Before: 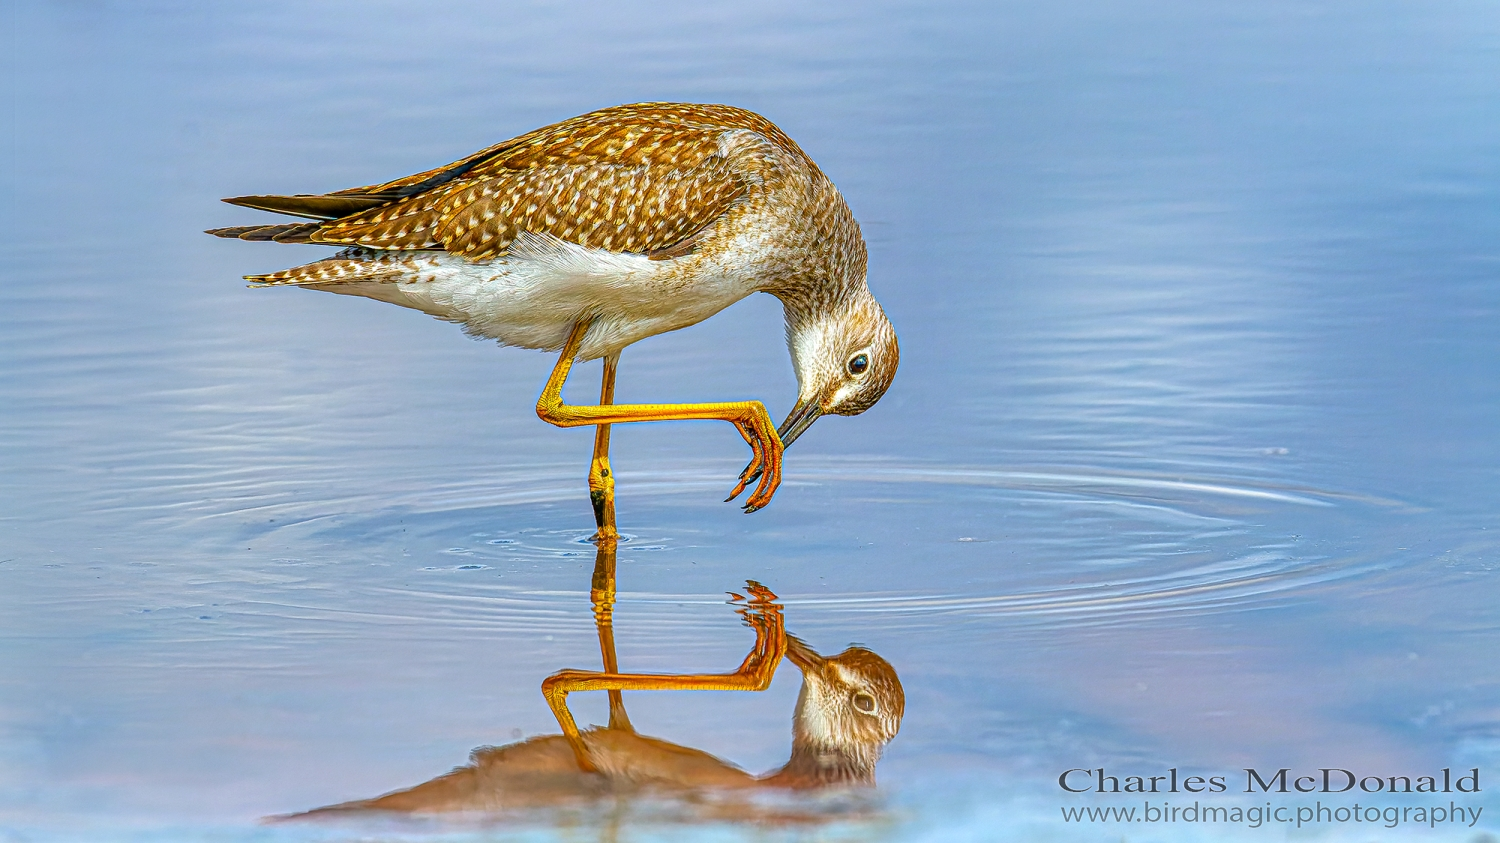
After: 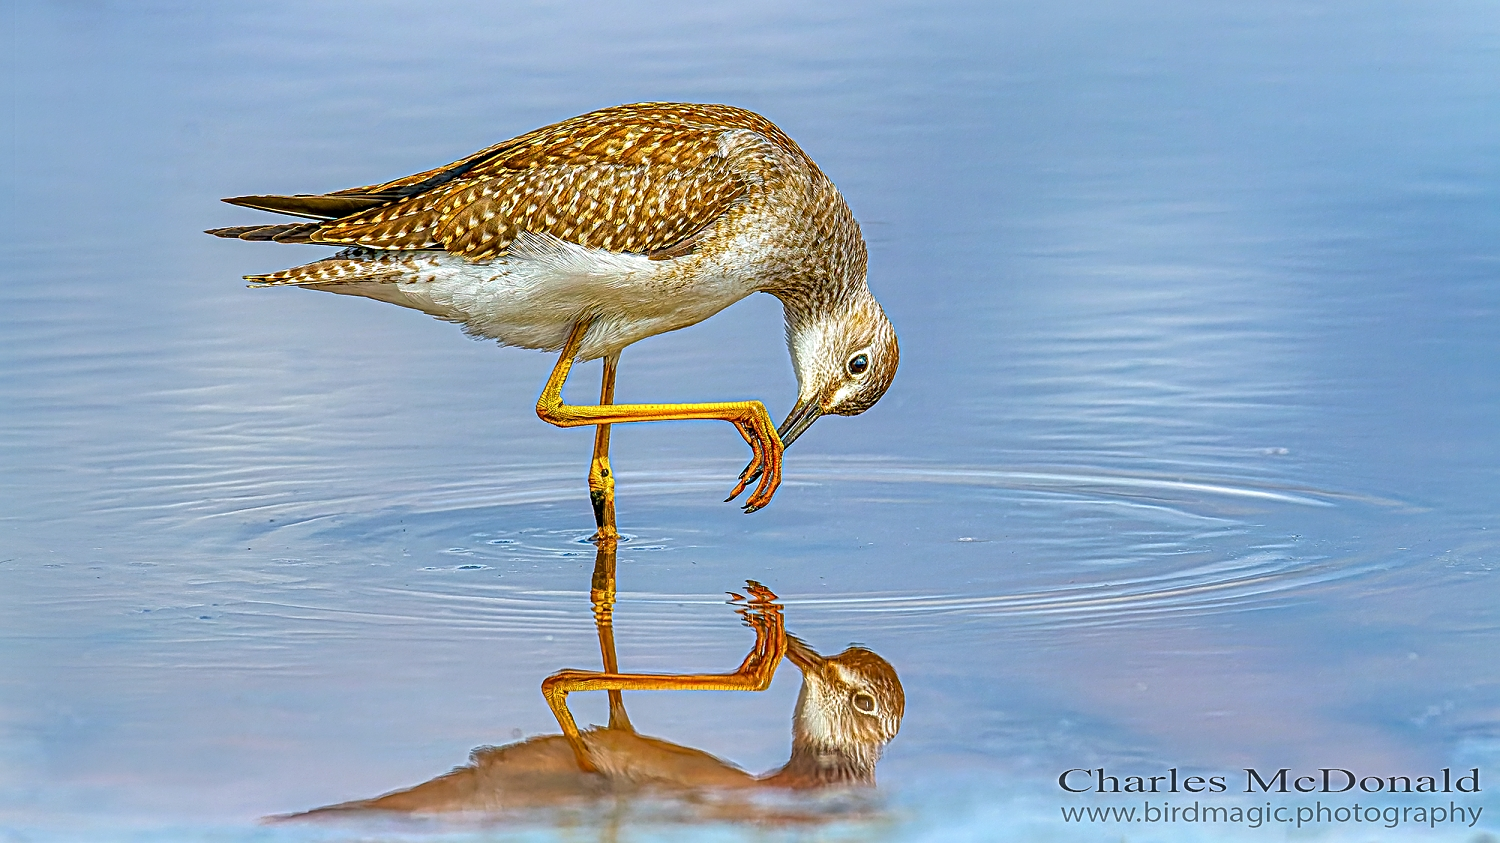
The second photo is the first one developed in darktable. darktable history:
sharpen: radius 2.789
exposure: exposure -0.04 EV, compensate highlight preservation false
